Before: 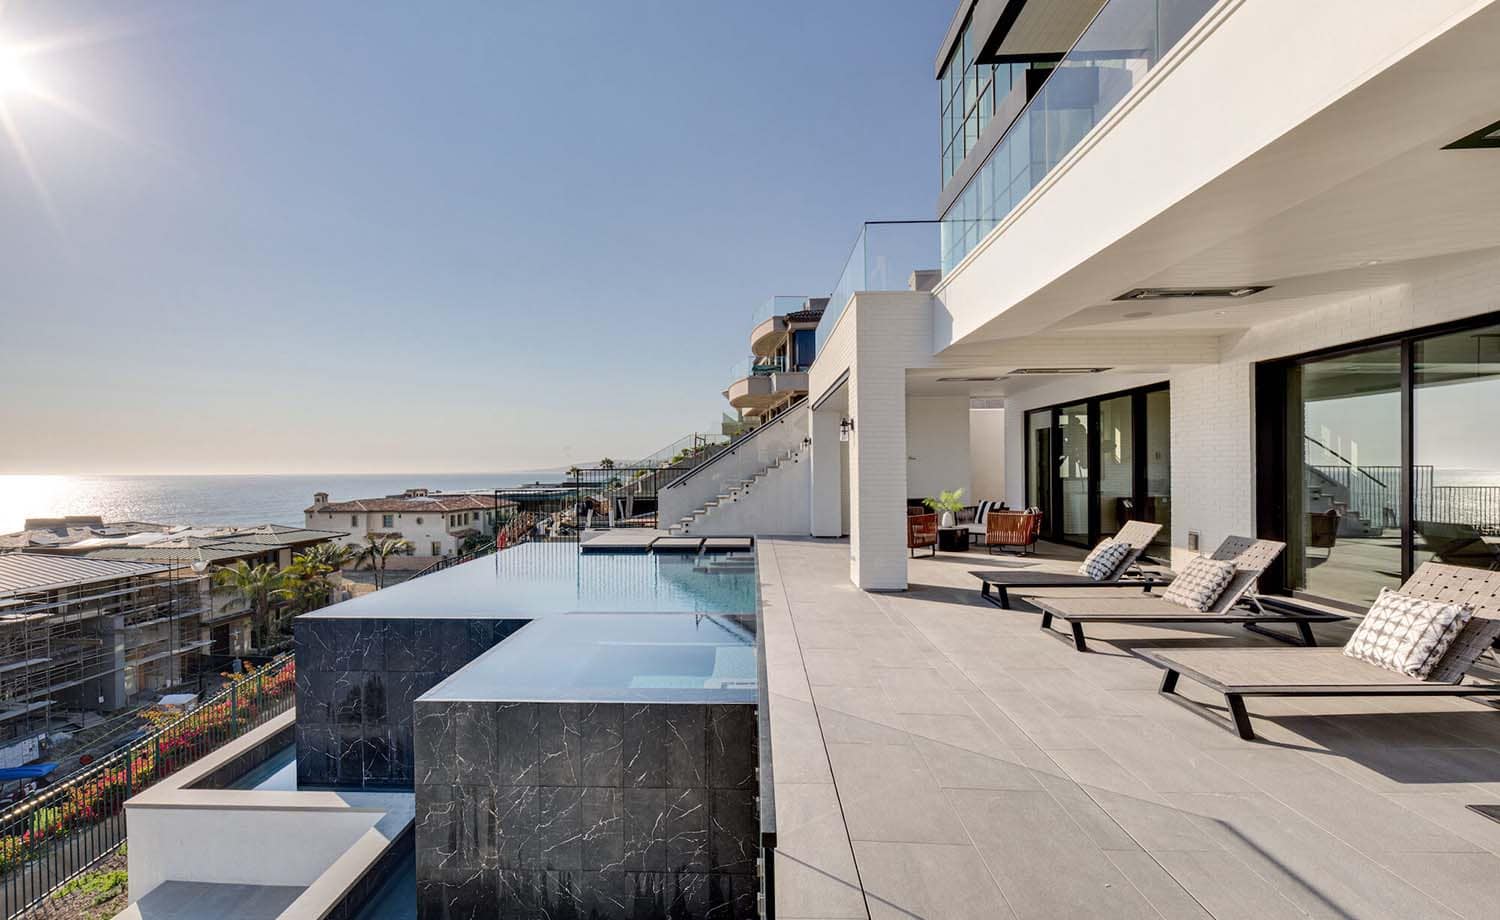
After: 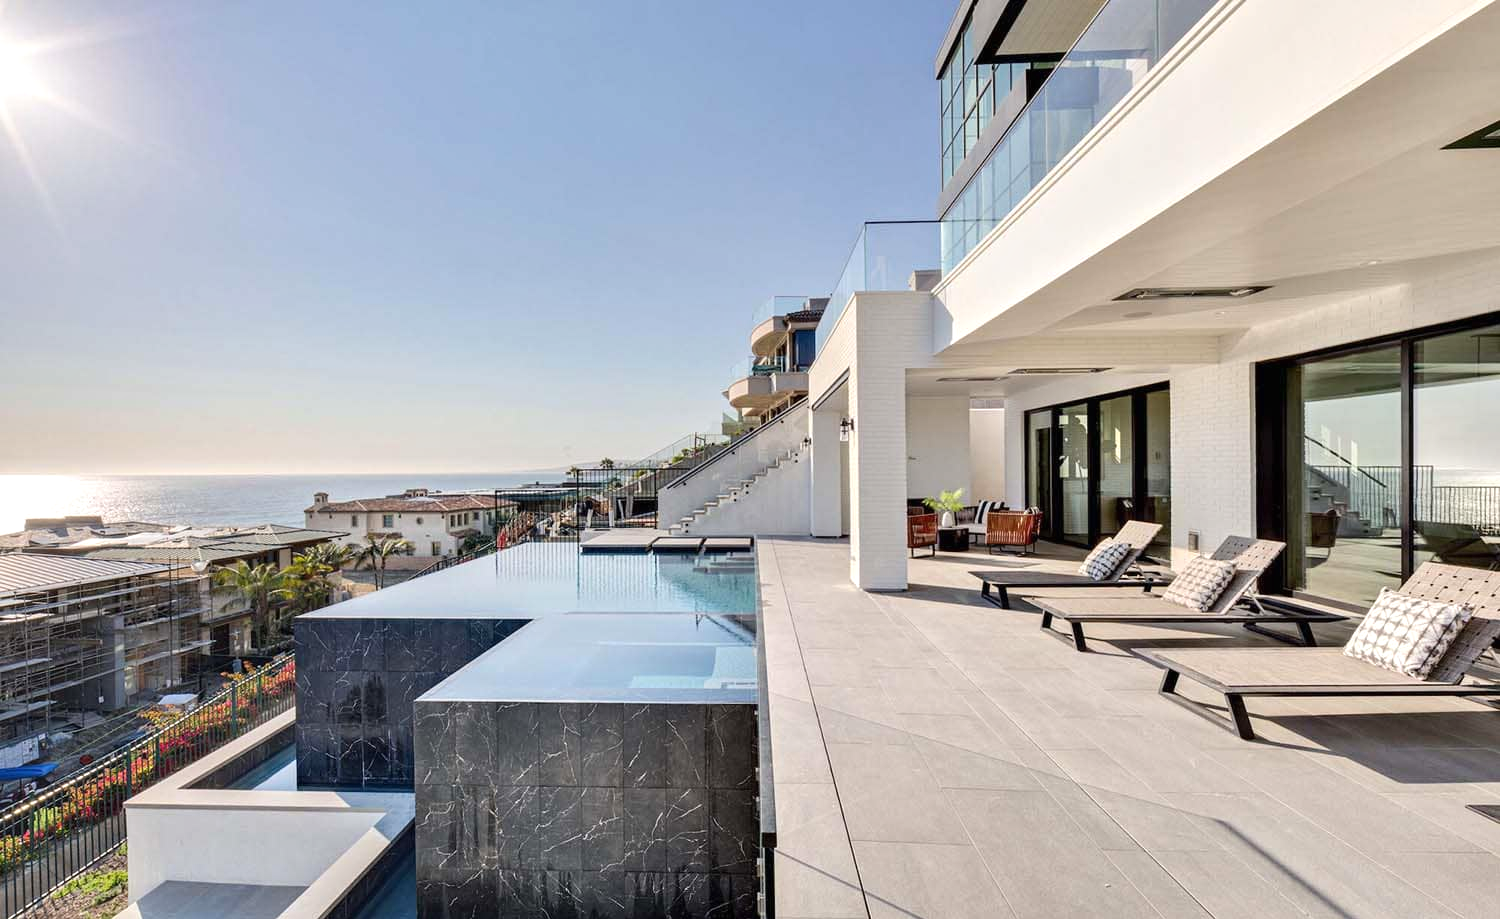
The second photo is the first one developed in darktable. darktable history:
exposure: black level correction 0, exposure 0.5 EV, compensate highlight preservation false
tone equalizer: -8 EV -0.002 EV, -7 EV 0.005 EV, -6 EV -0.009 EV, -5 EV 0.011 EV, -4 EV -0.012 EV, -3 EV 0.007 EV, -2 EV -0.062 EV, -1 EV -0.293 EV, +0 EV -0.582 EV, smoothing diameter 2%, edges refinement/feathering 20, mask exposure compensation -1.57 EV, filter diffusion 5
crop: bottom 0.071%
